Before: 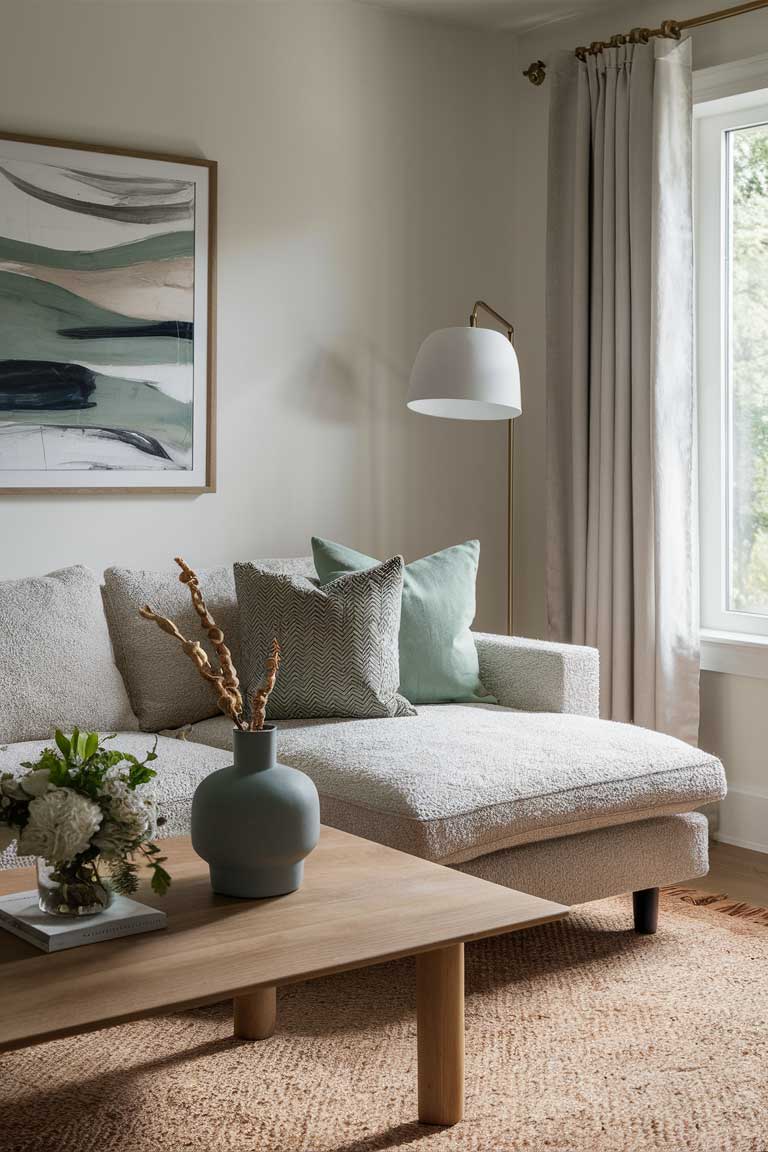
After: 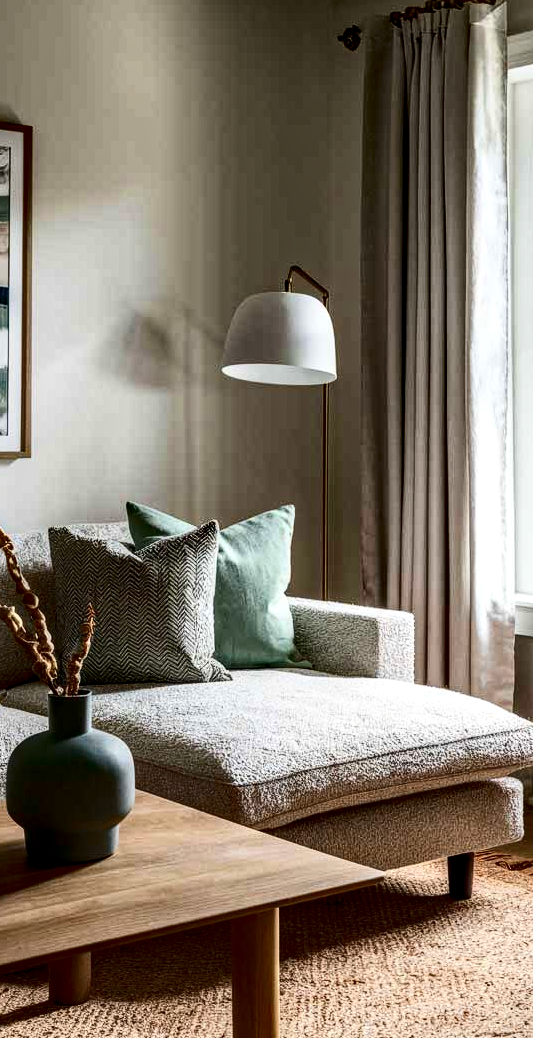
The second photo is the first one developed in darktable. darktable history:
local contrast: highlights 58%, detail 145%
contrast brightness saturation: contrast 0.31, brightness -0.07, saturation 0.166
haze removal: strength 0.299, distance 0.245, compatibility mode true
crop and rotate: left 24.102%, top 3.107%, right 6.474%, bottom 6.741%
